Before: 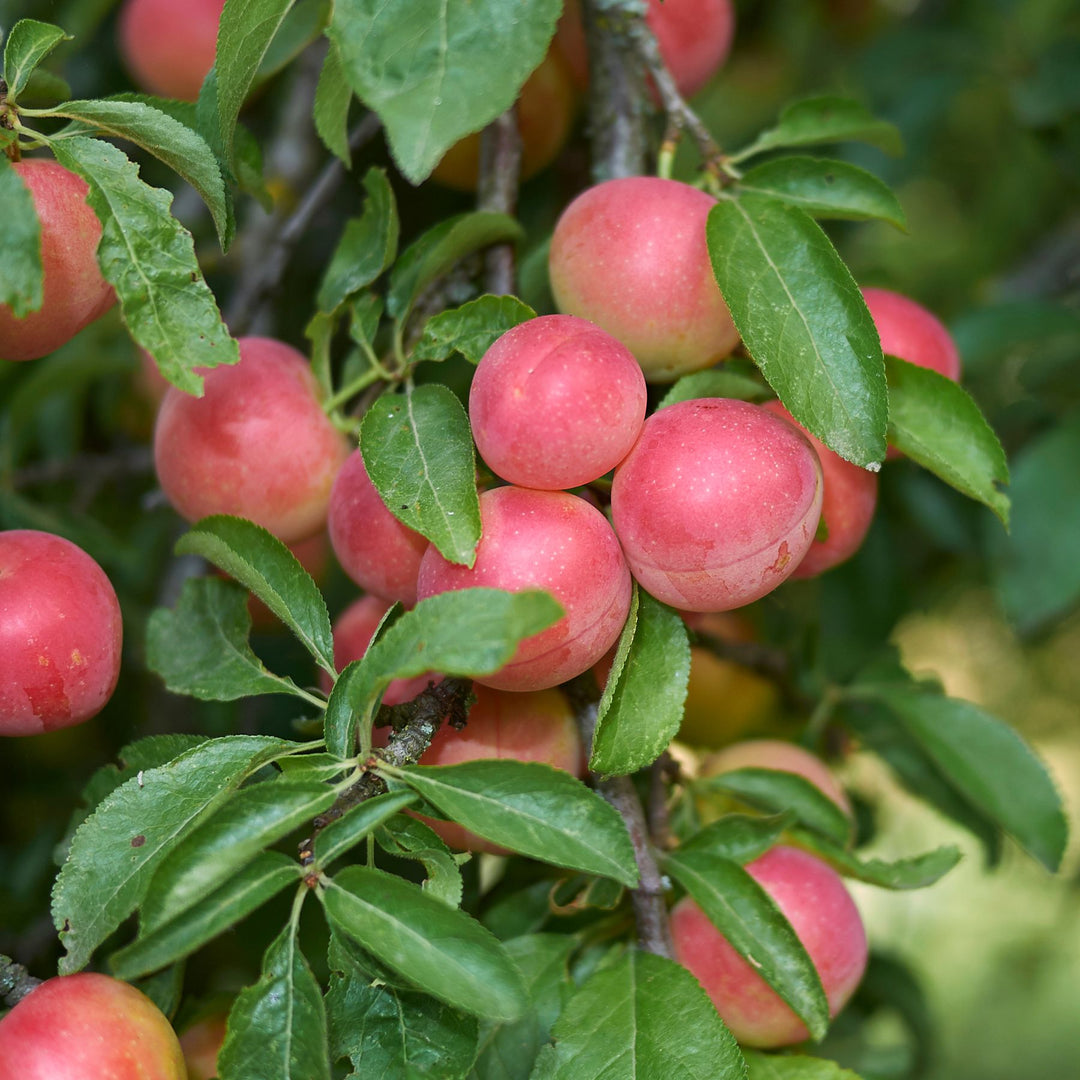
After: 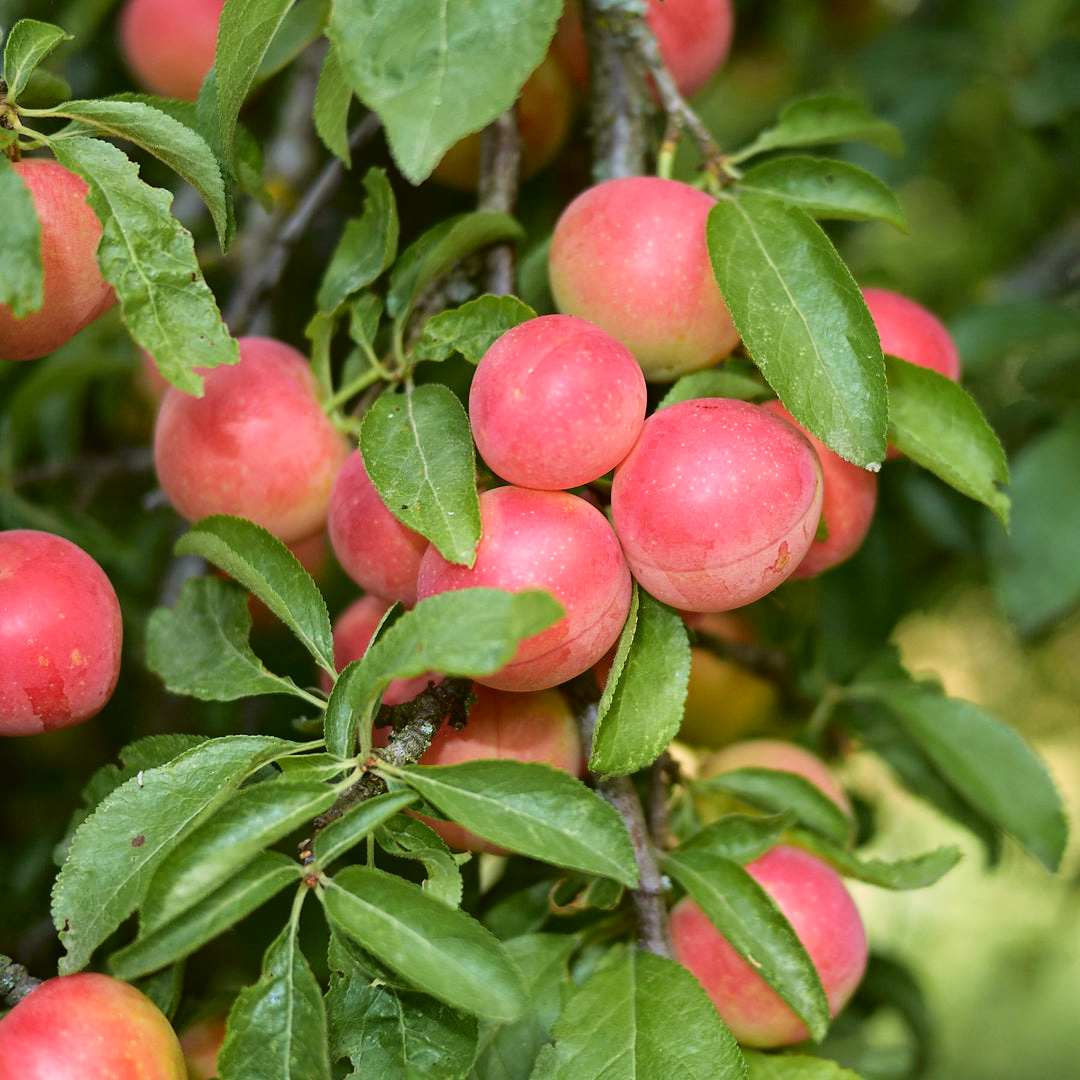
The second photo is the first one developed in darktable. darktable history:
tone curve: curves: ch0 [(0, 0.021) (0.049, 0.044) (0.152, 0.14) (0.328, 0.377) (0.473, 0.543) (0.641, 0.705) (0.85, 0.894) (1, 0.969)]; ch1 [(0, 0) (0.302, 0.331) (0.433, 0.432) (0.472, 0.47) (0.502, 0.503) (0.527, 0.521) (0.564, 0.58) (0.614, 0.626) (0.677, 0.701) (0.859, 0.885) (1, 1)]; ch2 [(0, 0) (0.33, 0.301) (0.447, 0.44) (0.487, 0.496) (0.502, 0.516) (0.535, 0.563) (0.565, 0.593) (0.608, 0.638) (1, 1)], color space Lab, independent channels, preserve colors none
